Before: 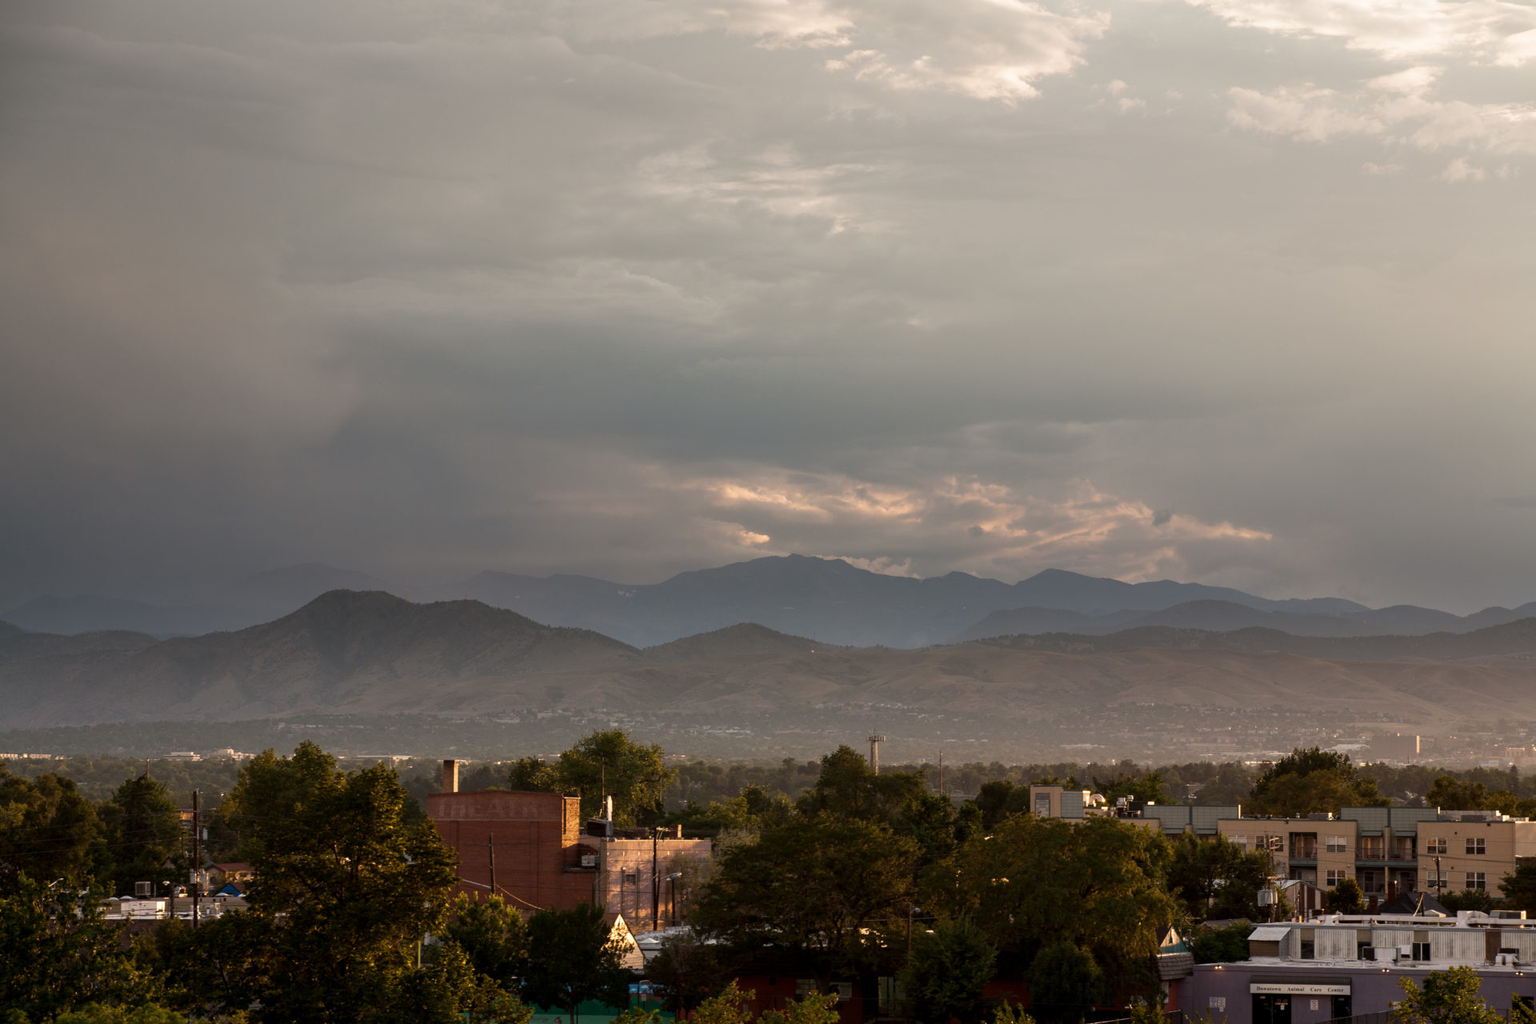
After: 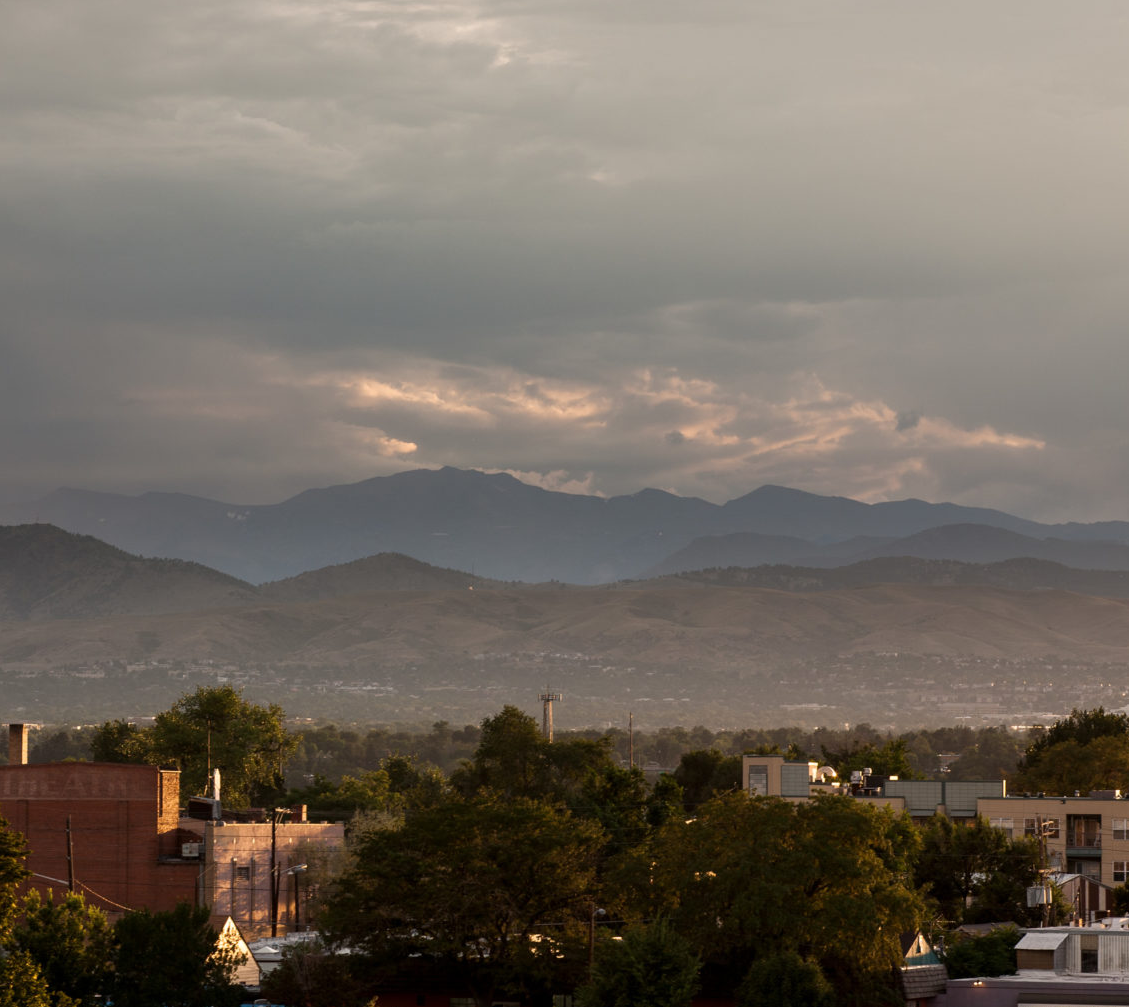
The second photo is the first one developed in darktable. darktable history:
exposure: exposure 0.021 EV, compensate highlight preservation false
crop and rotate: left 28.408%, top 17.719%, right 12.785%, bottom 3.556%
